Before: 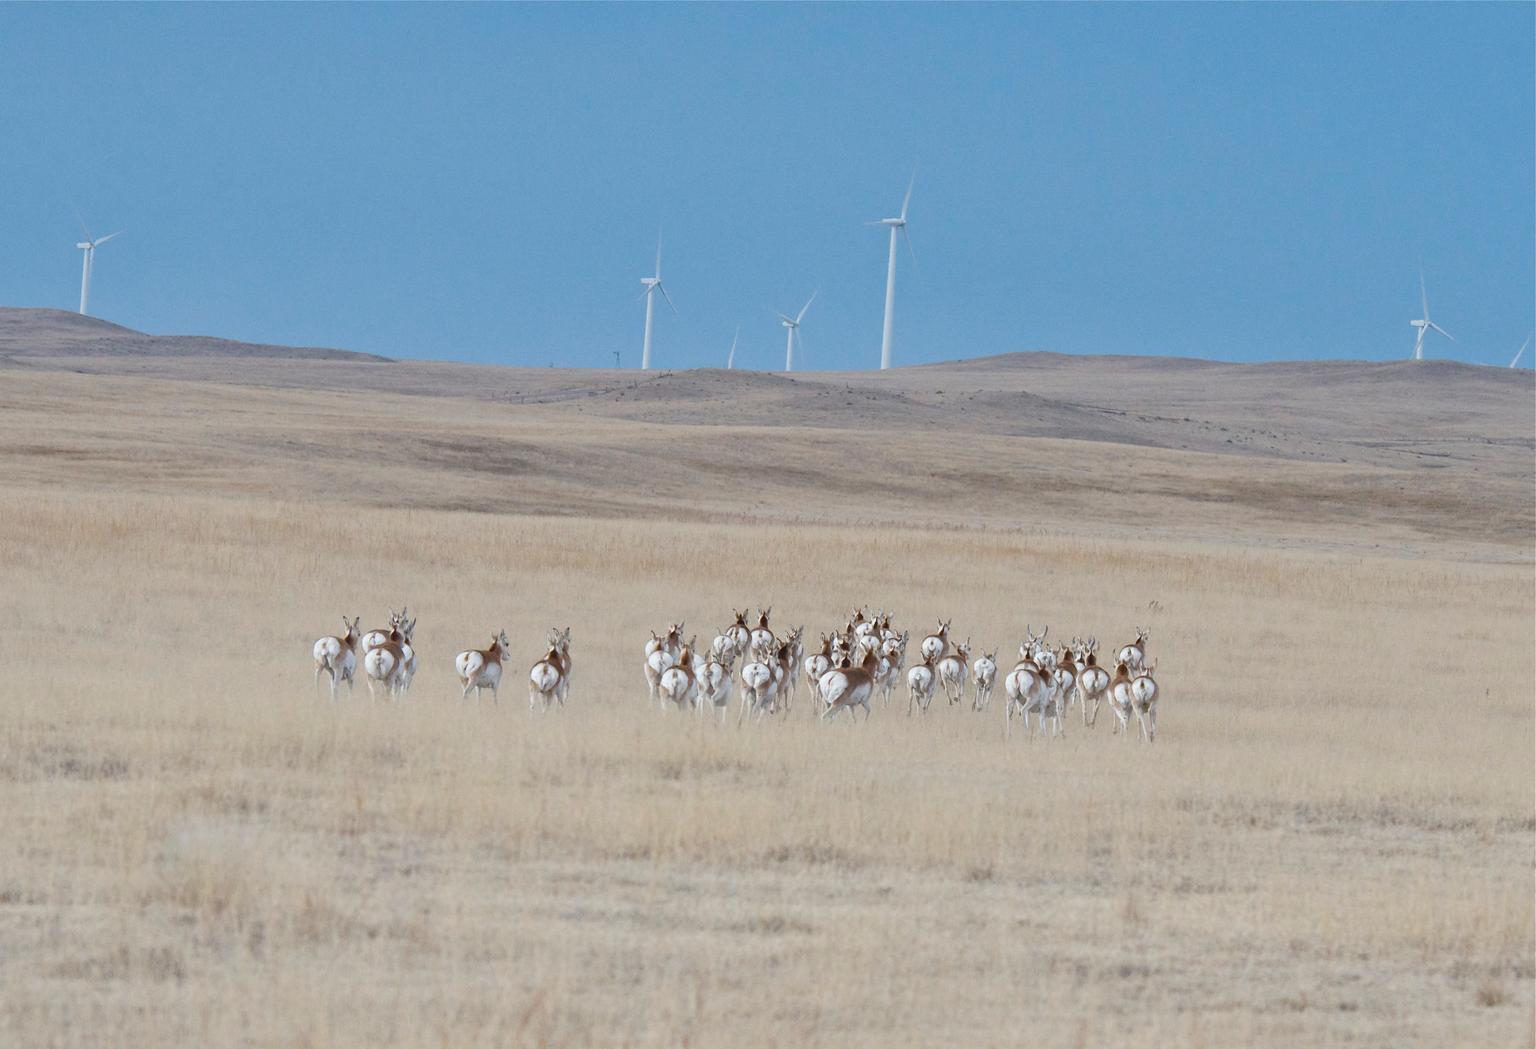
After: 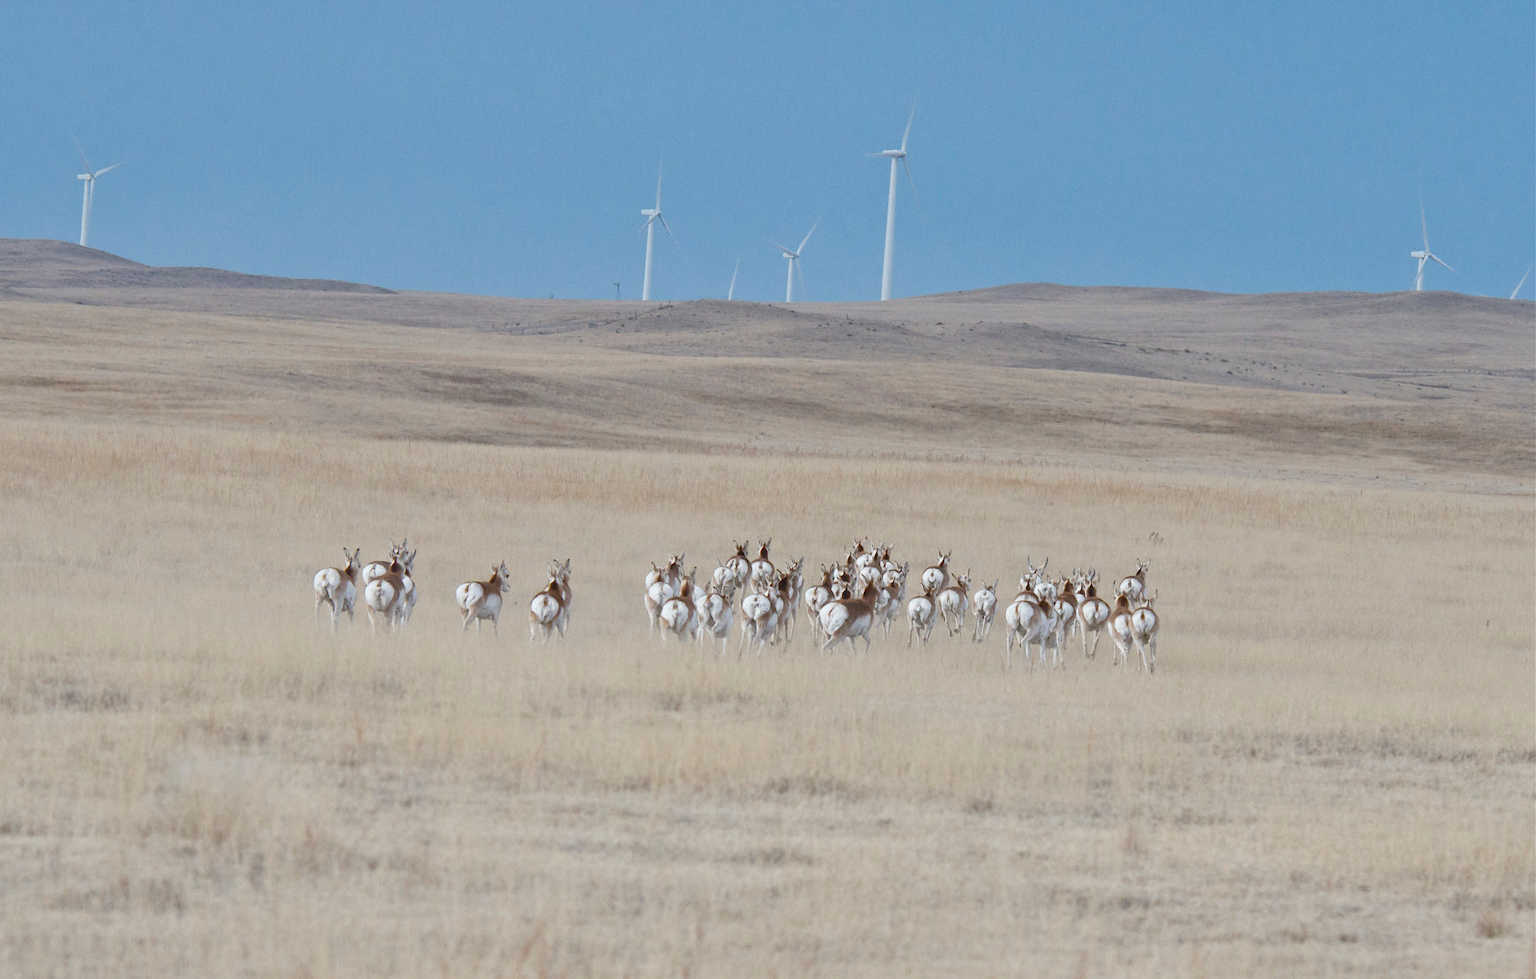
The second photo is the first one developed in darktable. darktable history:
crop and rotate: top 6.589%
contrast brightness saturation: saturation -0.062
